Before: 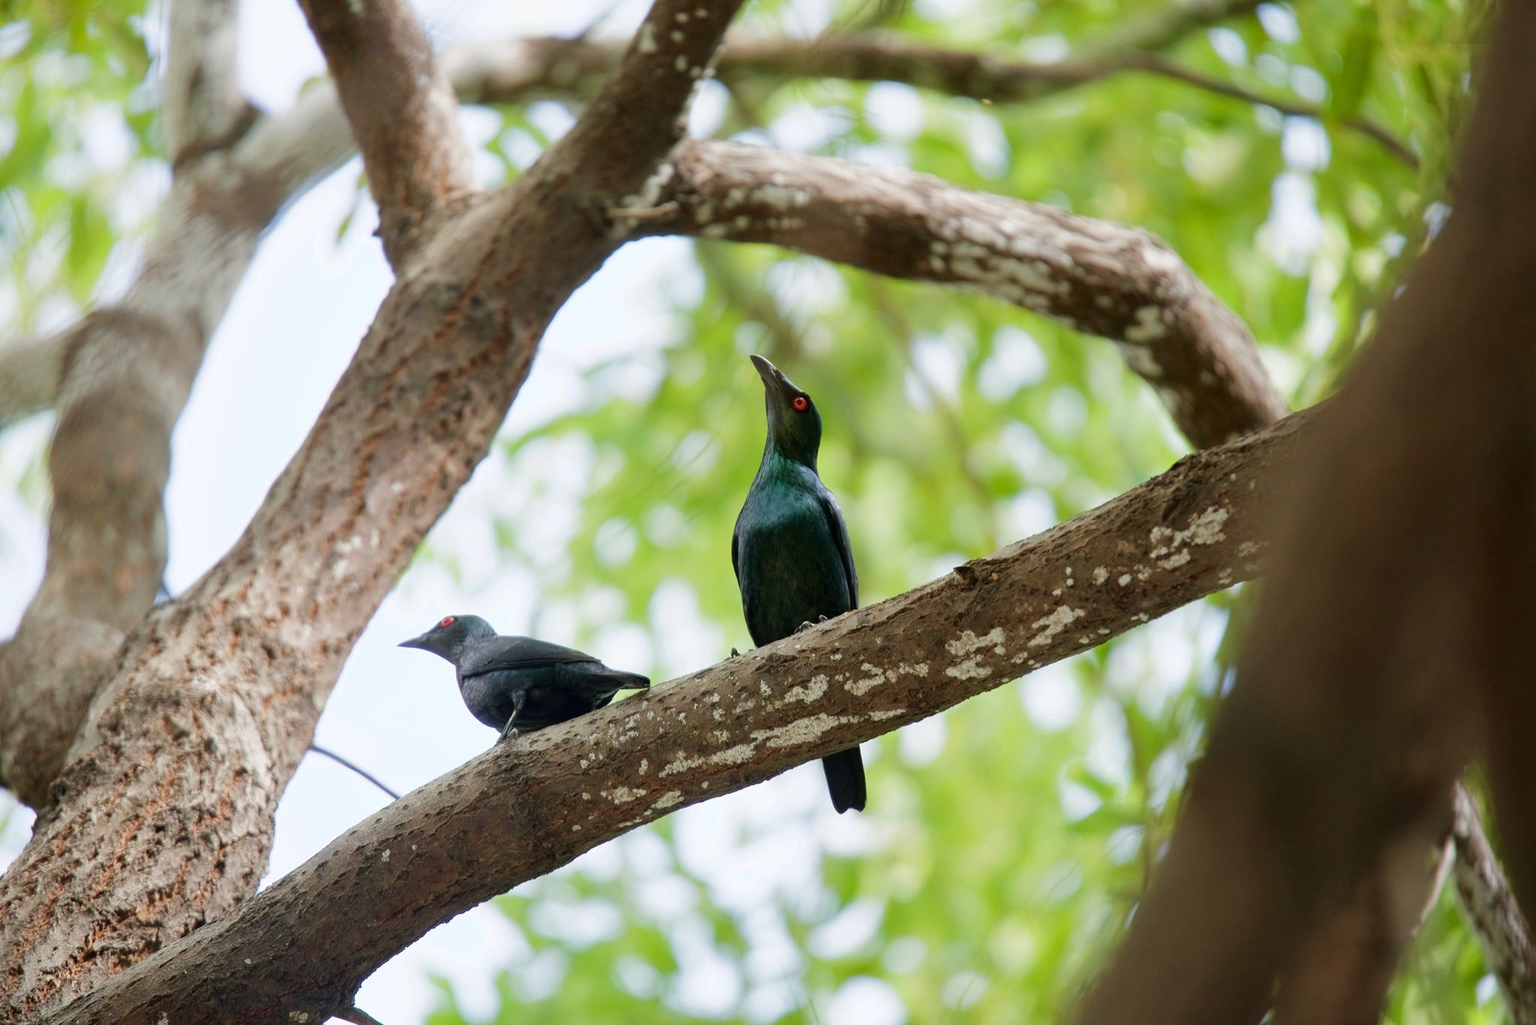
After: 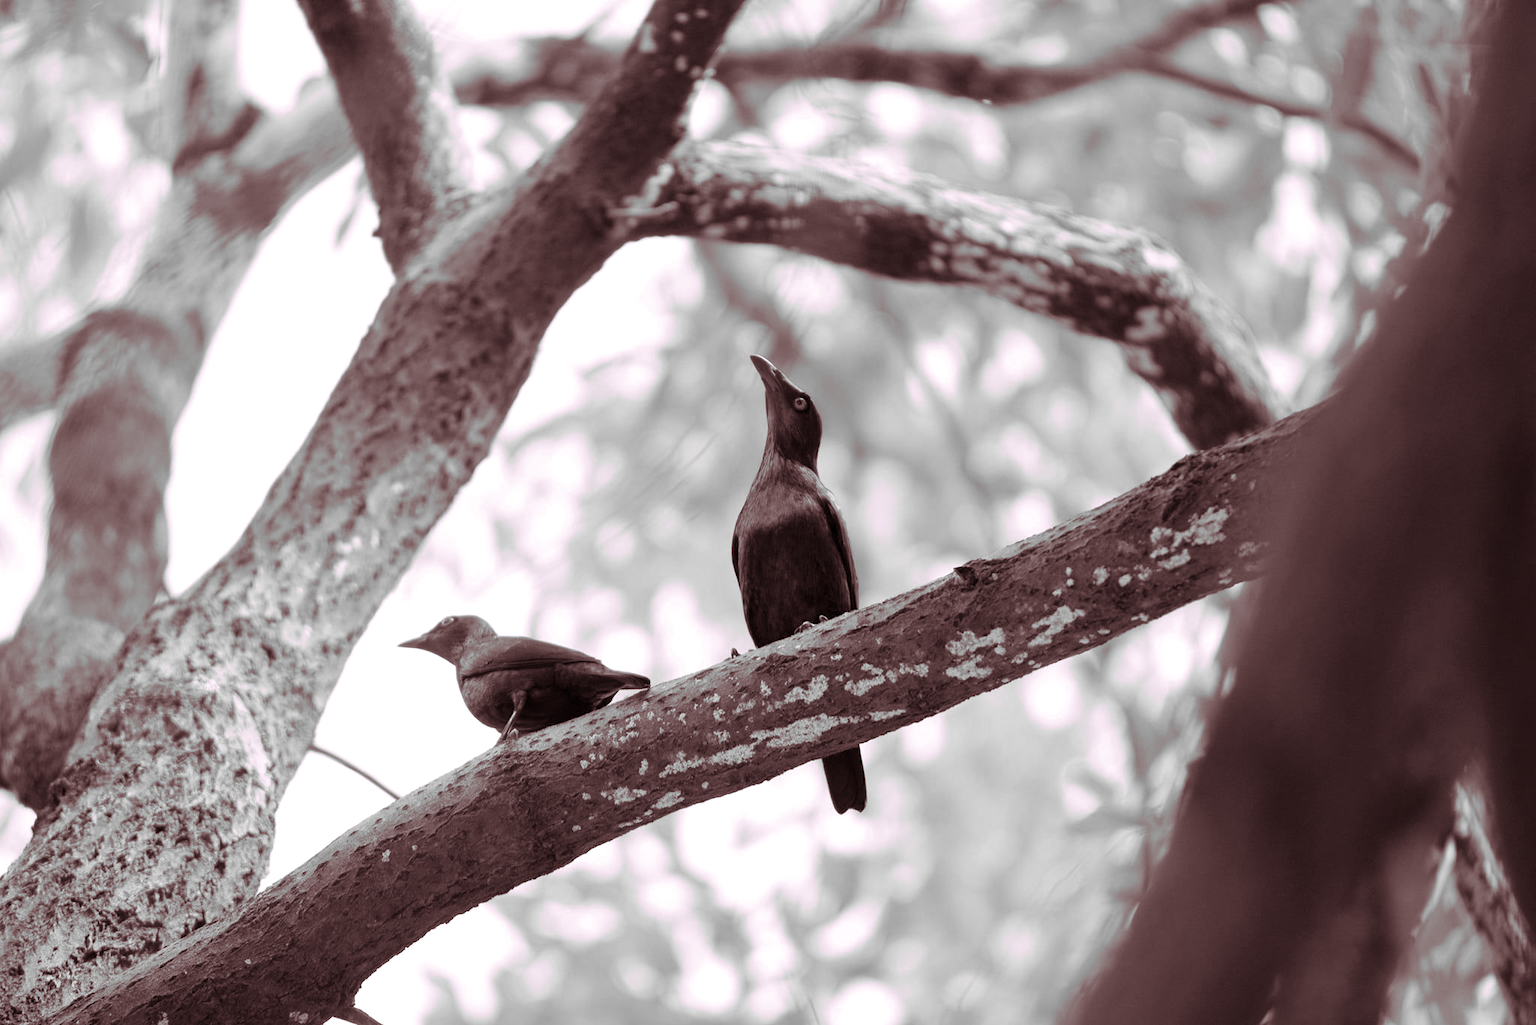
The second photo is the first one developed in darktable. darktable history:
exposure: exposure 0.207 EV, compensate highlight preservation false
monochrome: on, module defaults
split-toning: highlights › hue 298.8°, highlights › saturation 0.73, compress 41.76%
local contrast: mode bilateral grid, contrast 15, coarseness 36, detail 105%, midtone range 0.2
